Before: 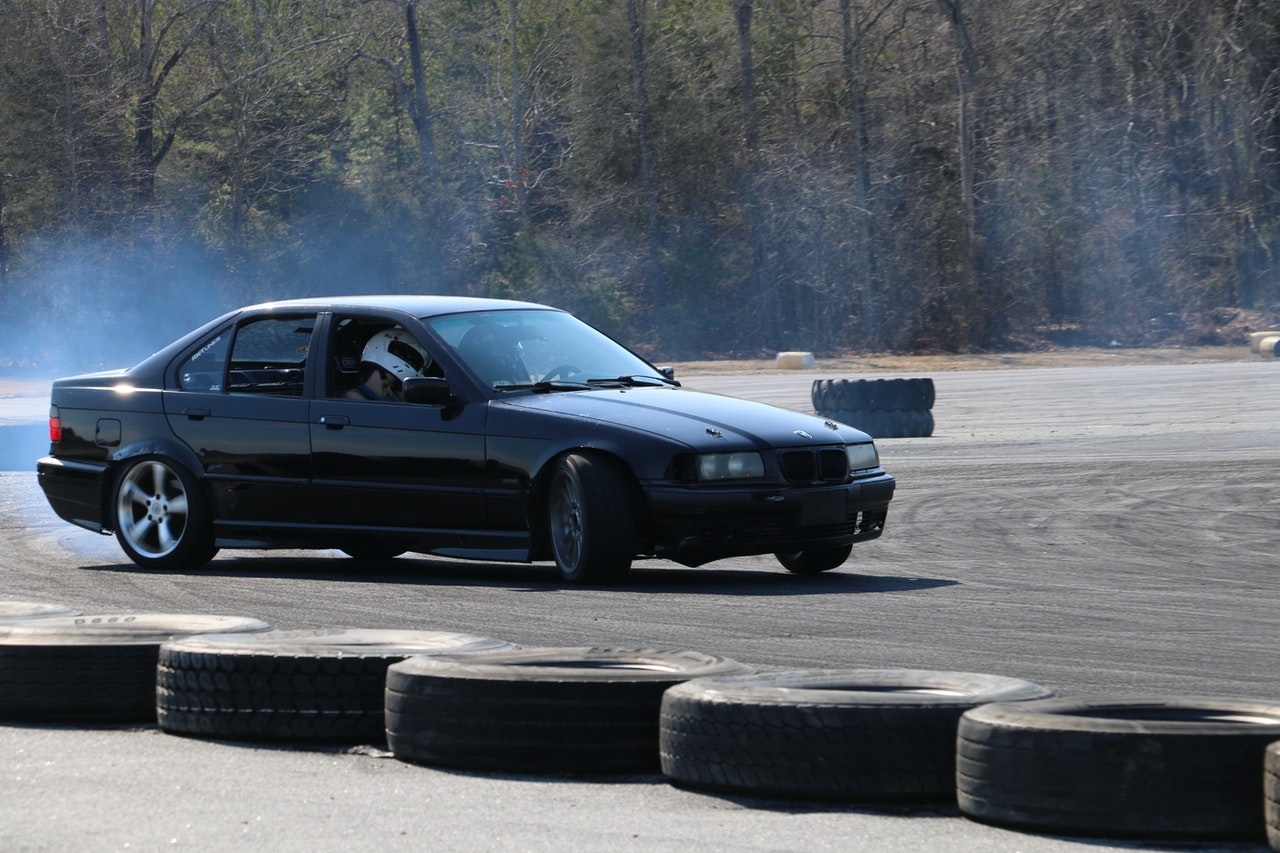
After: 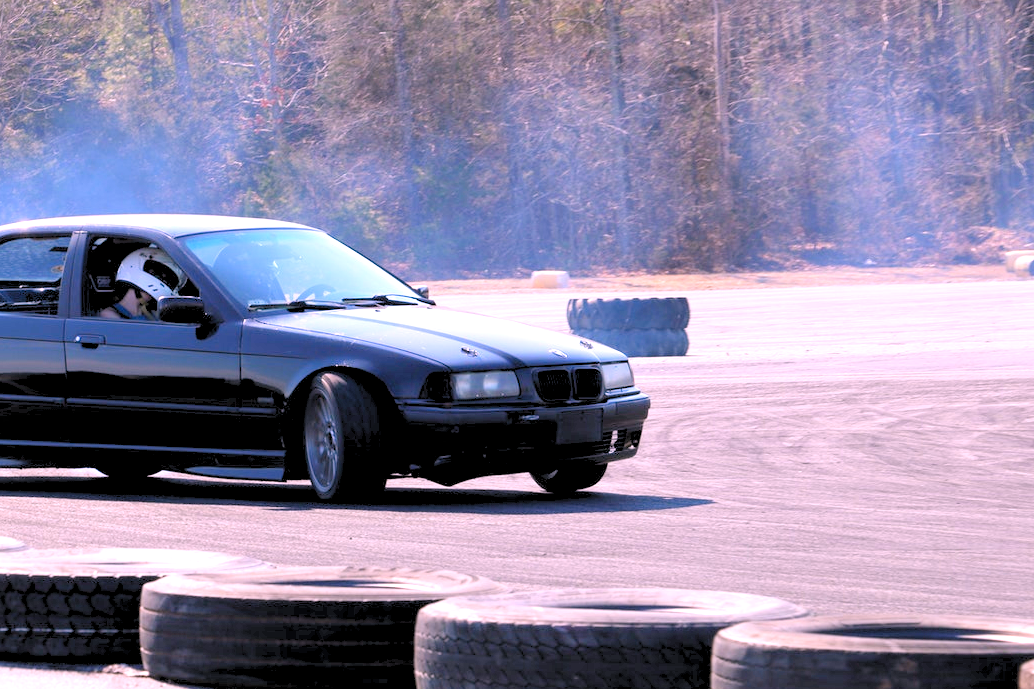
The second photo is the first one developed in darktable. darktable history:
crop: left 19.159%, top 9.58%, bottom 9.58%
white balance: red 1.188, blue 1.11
exposure: black level correction 0, exposure 0.7 EV, compensate exposure bias true, compensate highlight preservation false
levels: levels [0.072, 0.414, 0.976]
